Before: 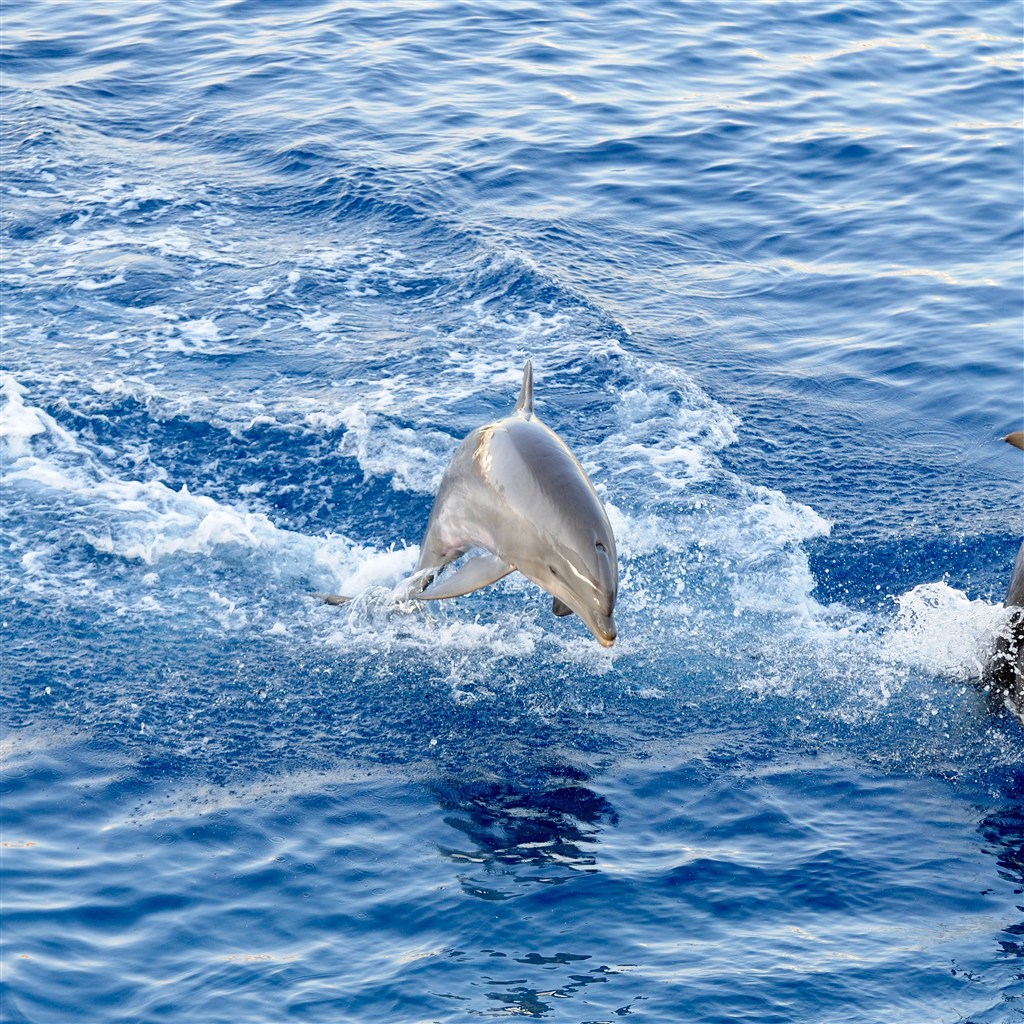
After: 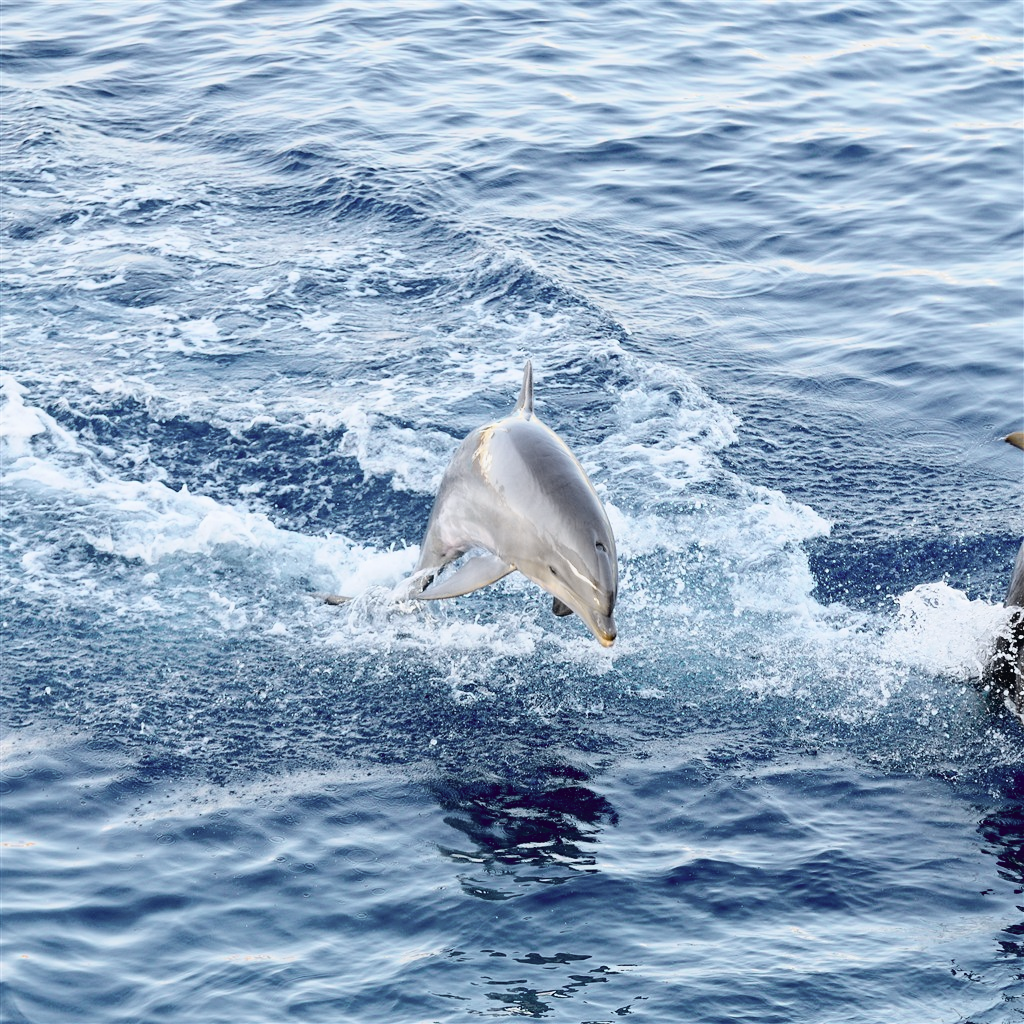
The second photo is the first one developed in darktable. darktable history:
exposure: compensate exposure bias true, compensate highlight preservation false
tone curve: curves: ch0 [(0, 0.023) (0.104, 0.058) (0.21, 0.162) (0.469, 0.524) (0.579, 0.65) (0.725, 0.8) (0.858, 0.903) (1, 0.974)]; ch1 [(0, 0) (0.414, 0.395) (0.447, 0.447) (0.502, 0.501) (0.521, 0.512) (0.57, 0.563) (0.618, 0.61) (0.654, 0.642) (1, 1)]; ch2 [(0, 0) (0.356, 0.408) (0.437, 0.453) (0.492, 0.485) (0.524, 0.508) (0.566, 0.567) (0.595, 0.604) (1, 1)], color space Lab, independent channels
